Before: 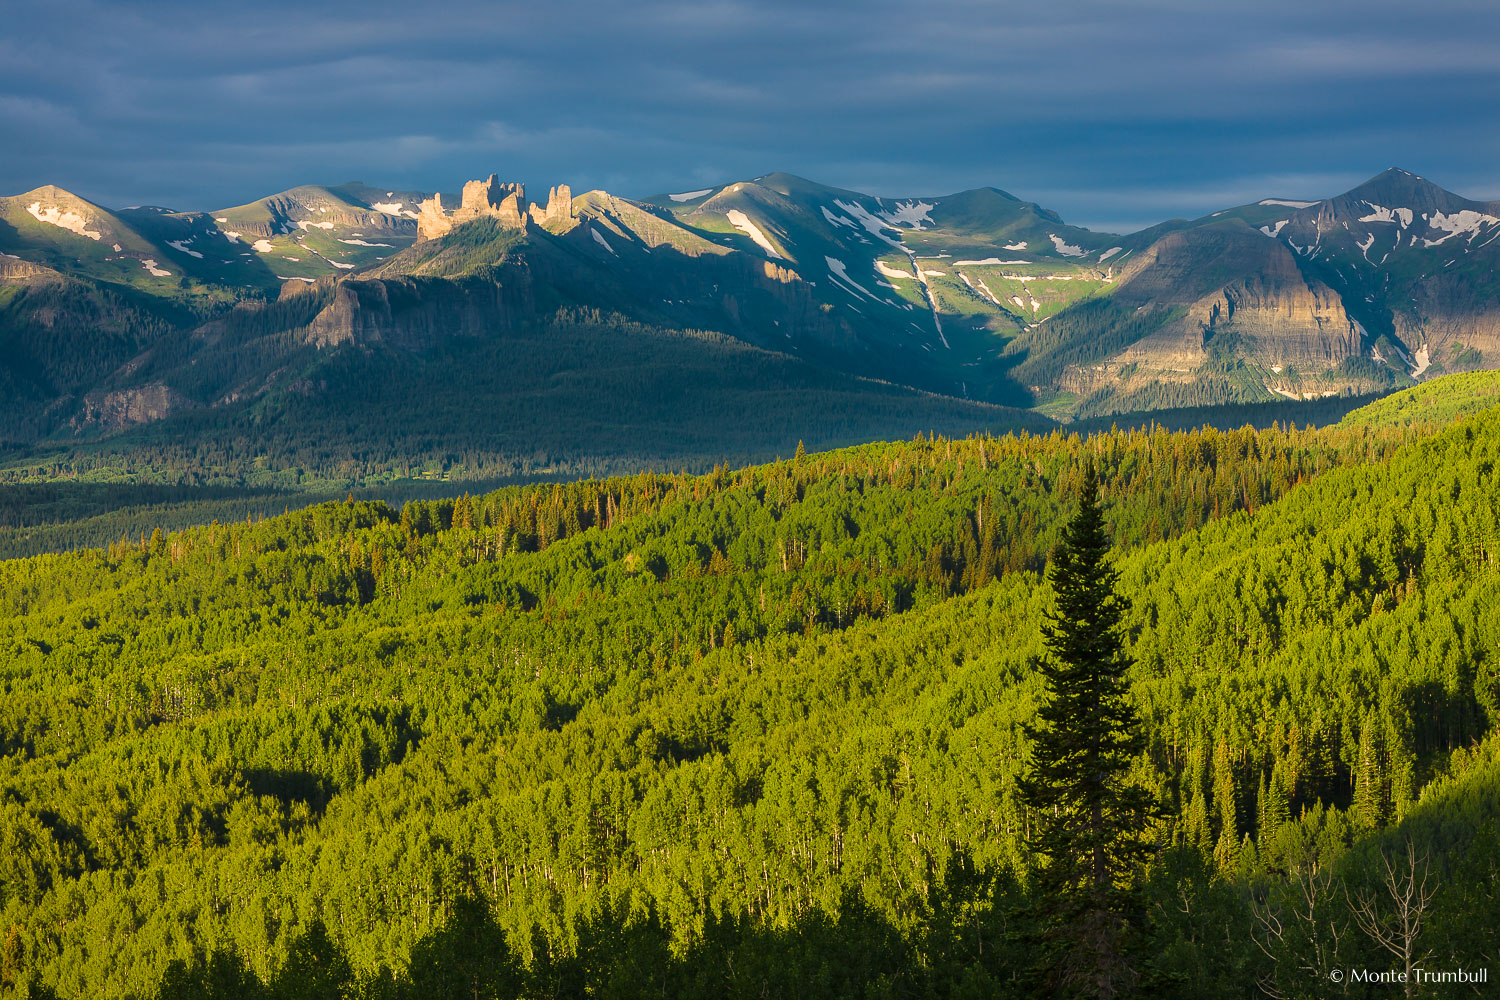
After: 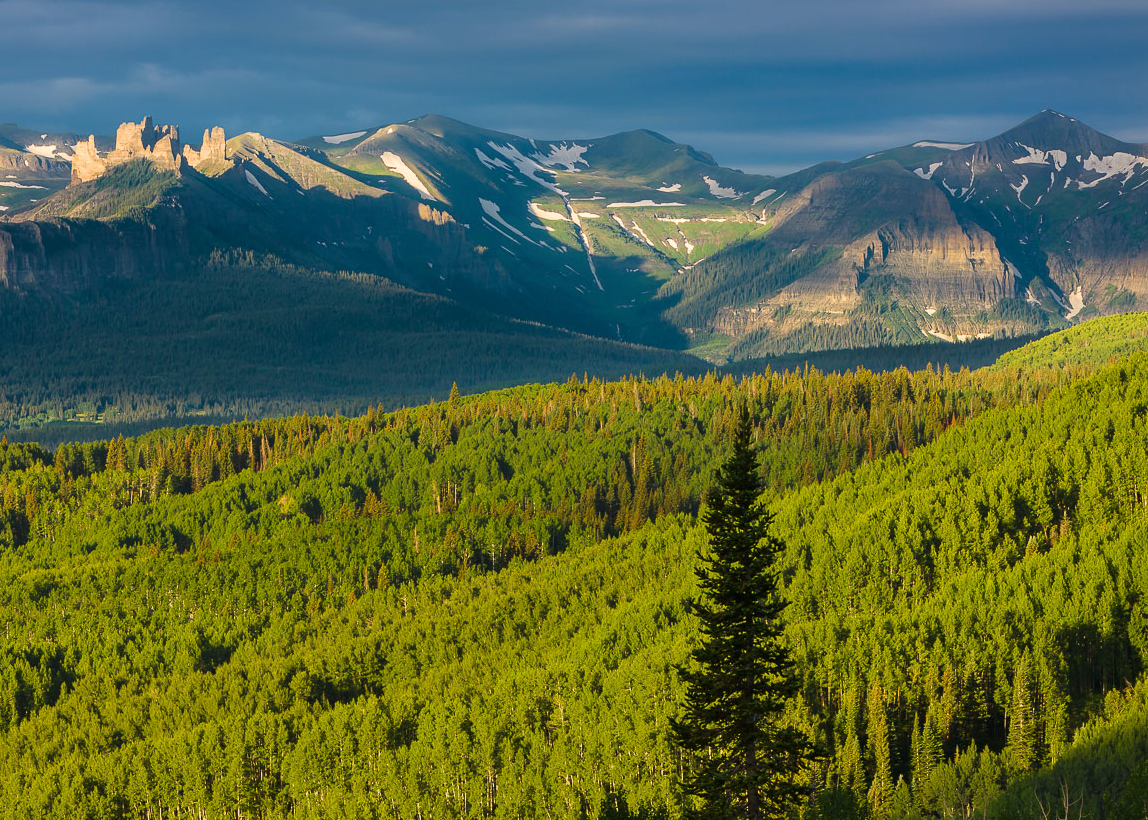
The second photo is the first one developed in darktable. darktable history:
tone equalizer: on, module defaults
crop: left 23.095%, top 5.827%, bottom 11.854%
bloom: size 9%, threshold 100%, strength 7%
